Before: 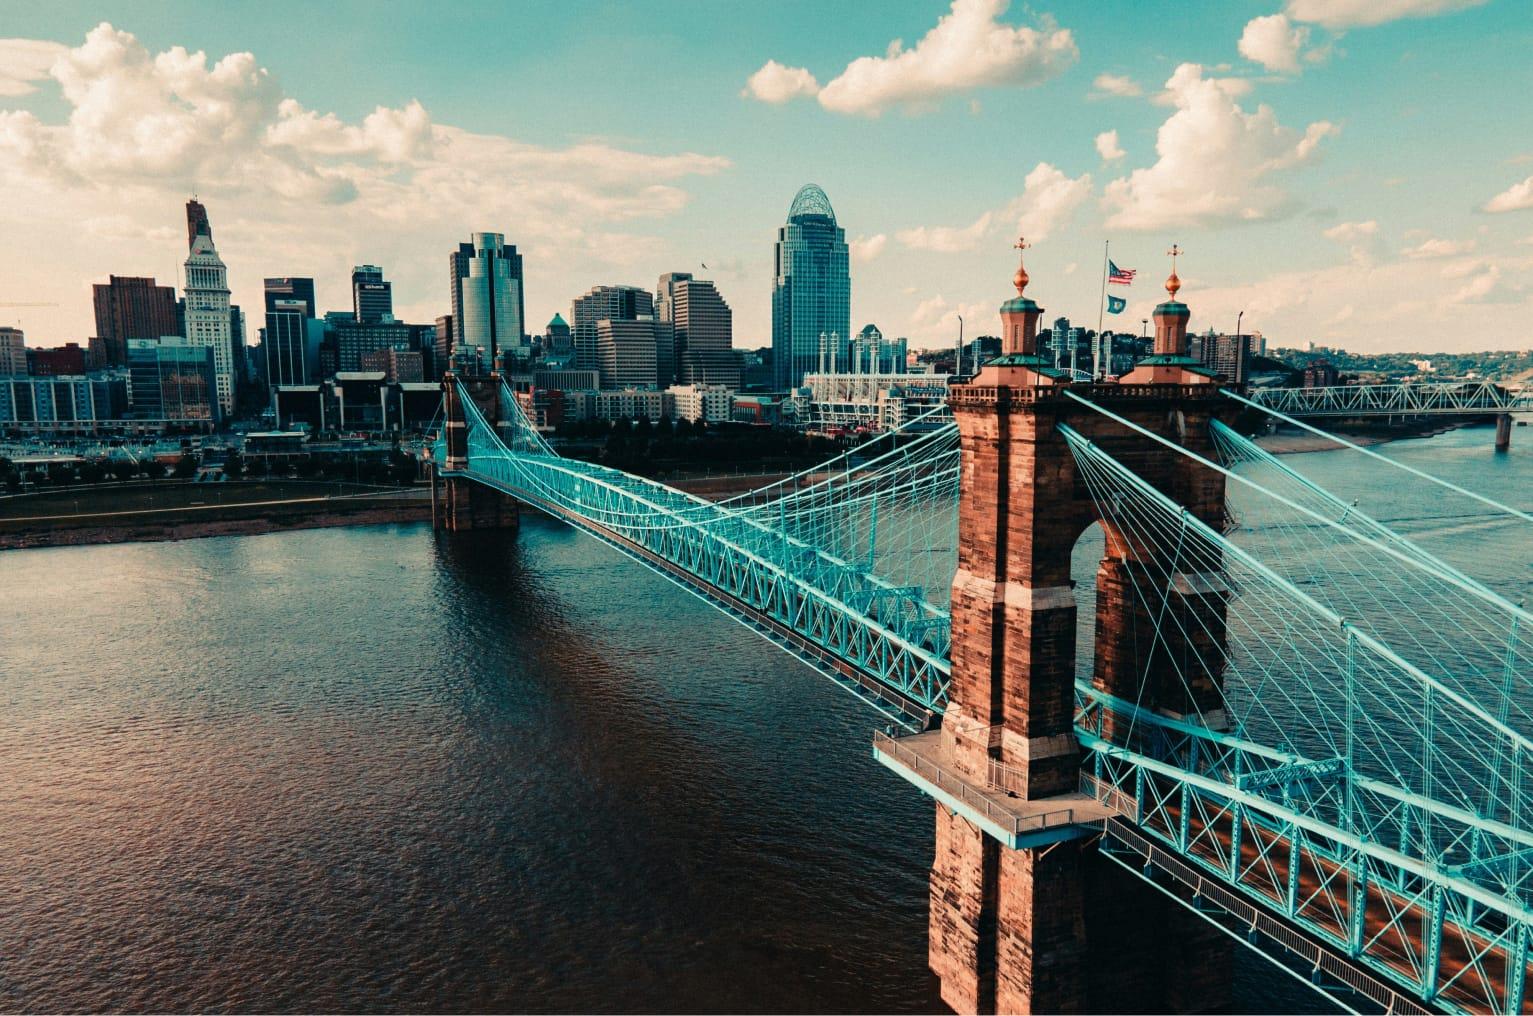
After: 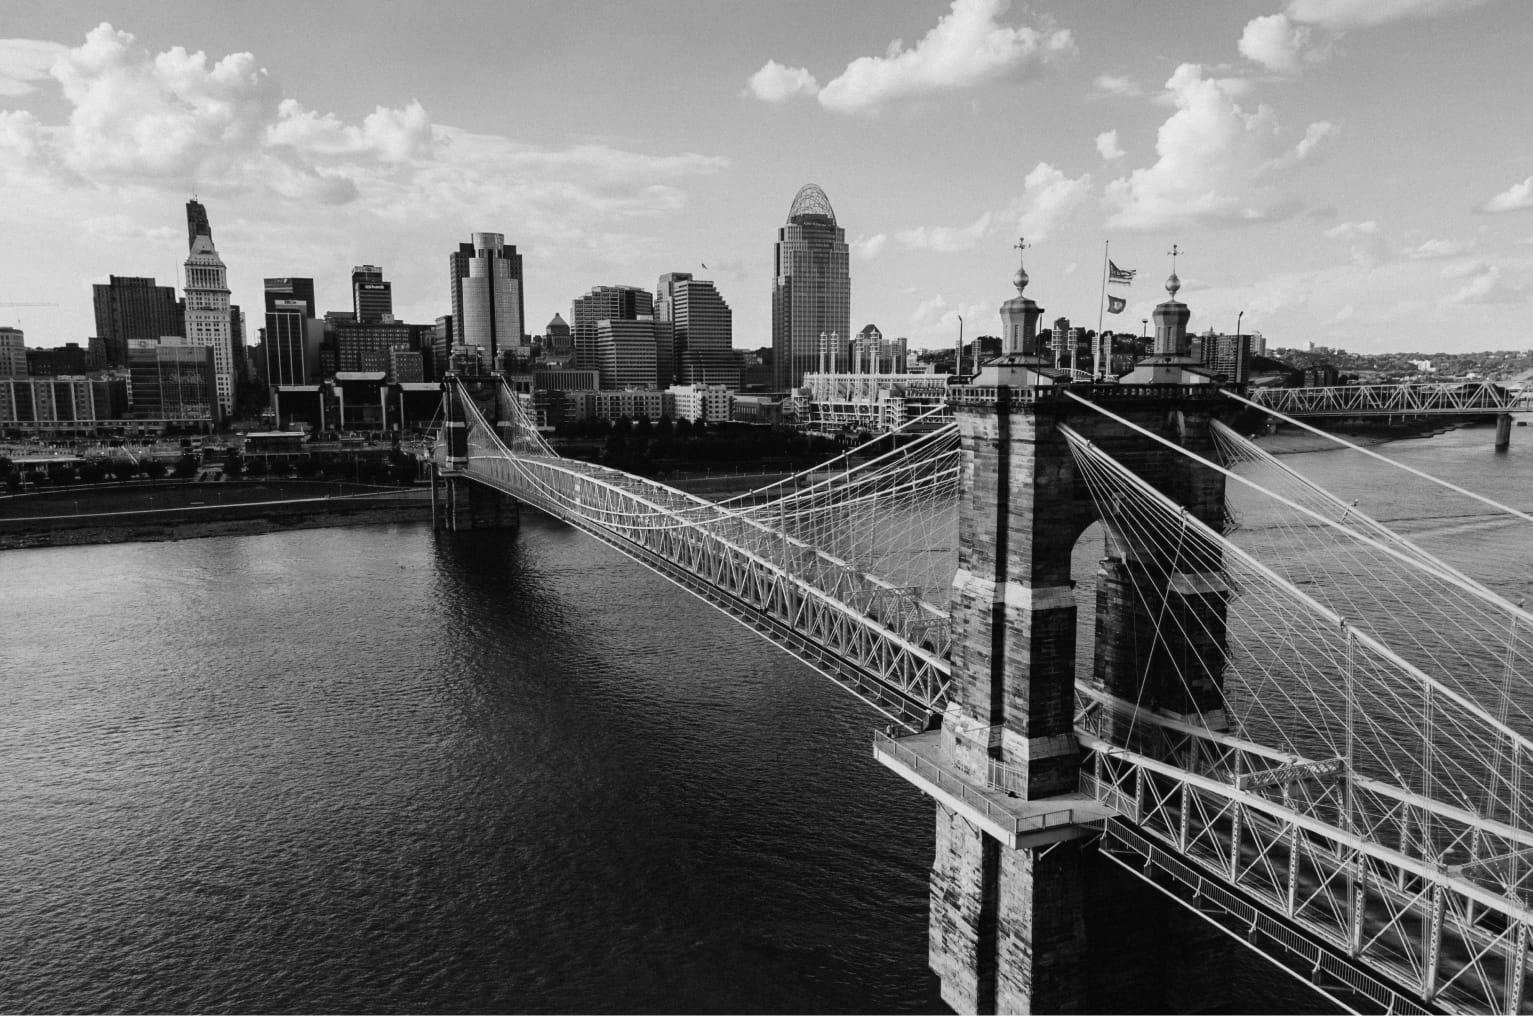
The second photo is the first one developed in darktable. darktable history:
monochrome: a 32, b 64, size 2.3
exposure: exposure -0.041 EV, compensate highlight preservation false
